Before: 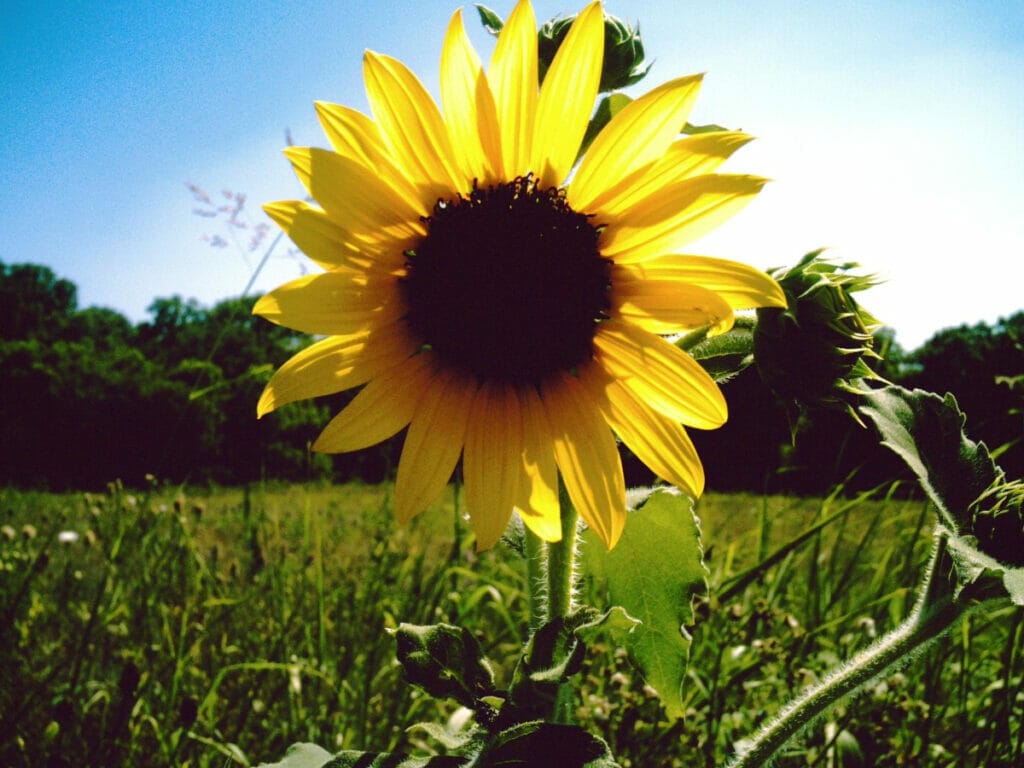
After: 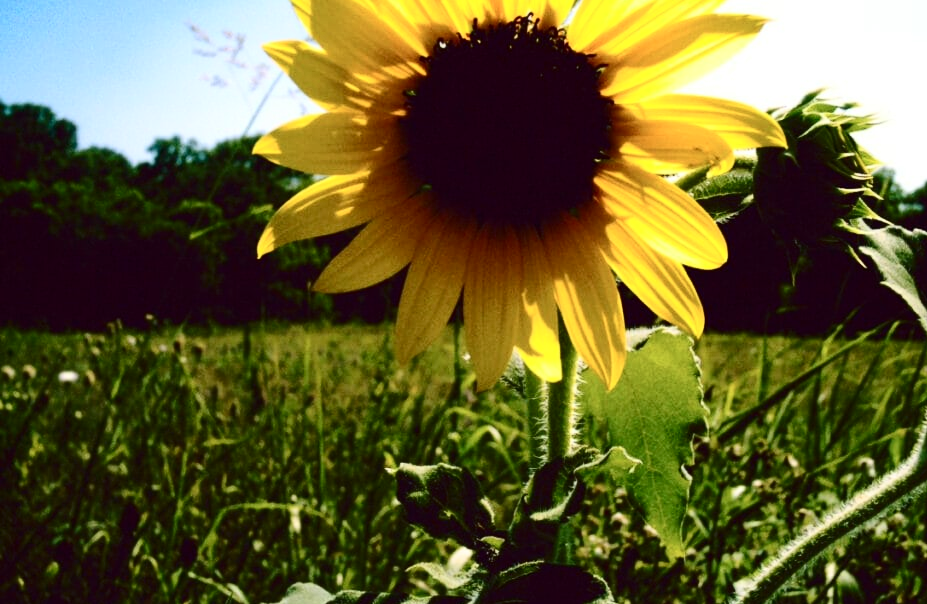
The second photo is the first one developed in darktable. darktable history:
contrast brightness saturation: contrast 0.28
crop: top 20.916%, right 9.437%, bottom 0.316%
